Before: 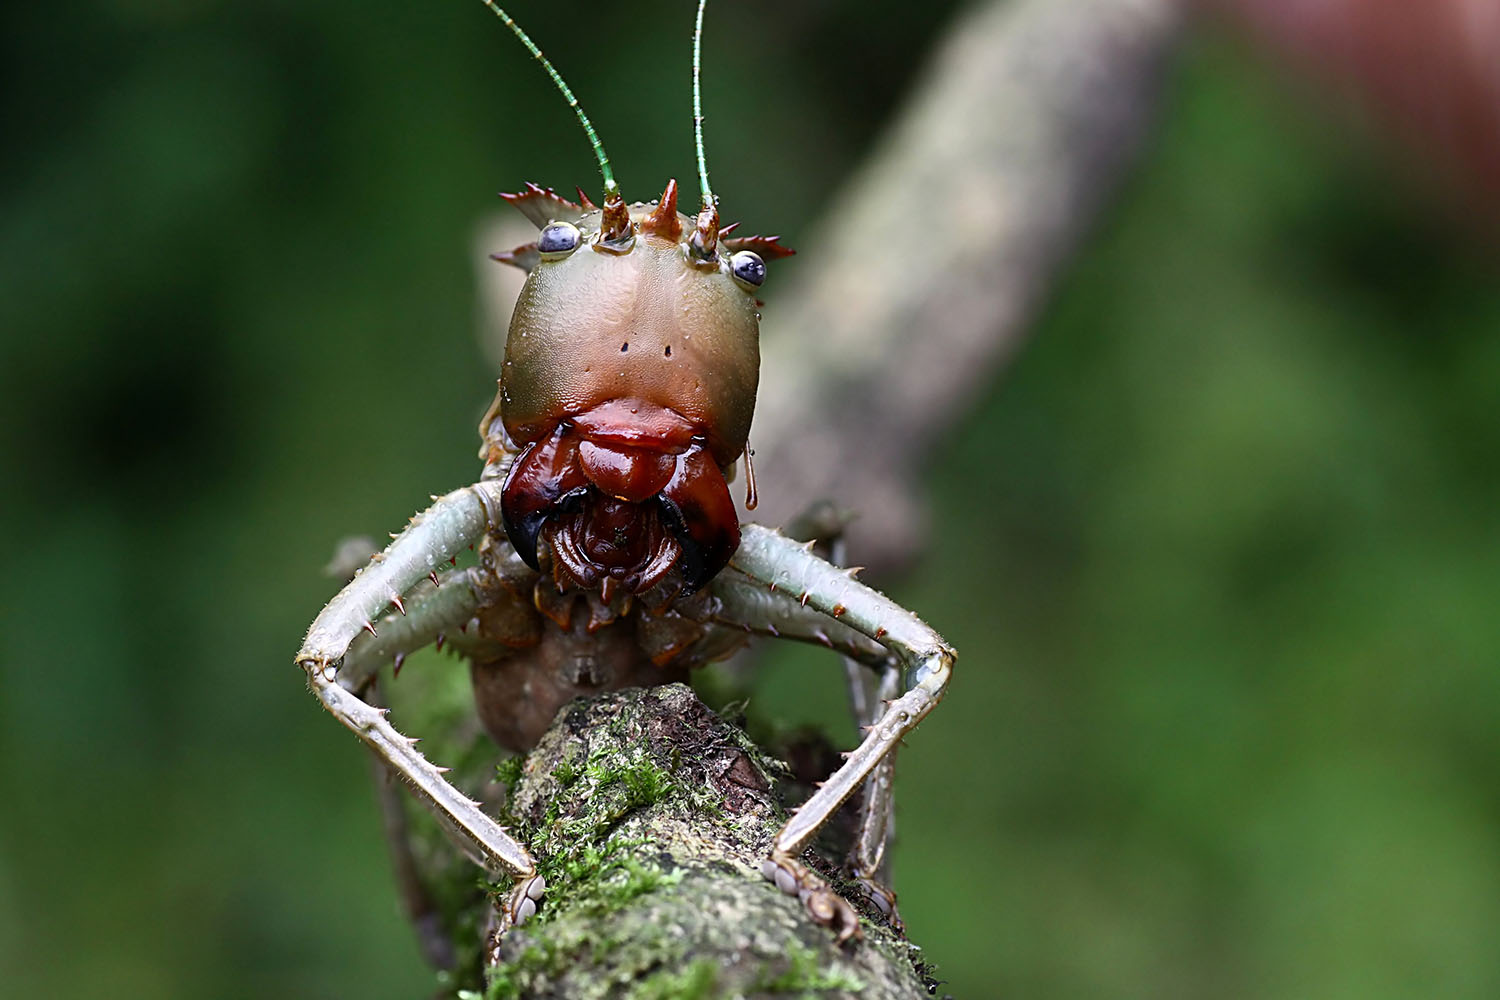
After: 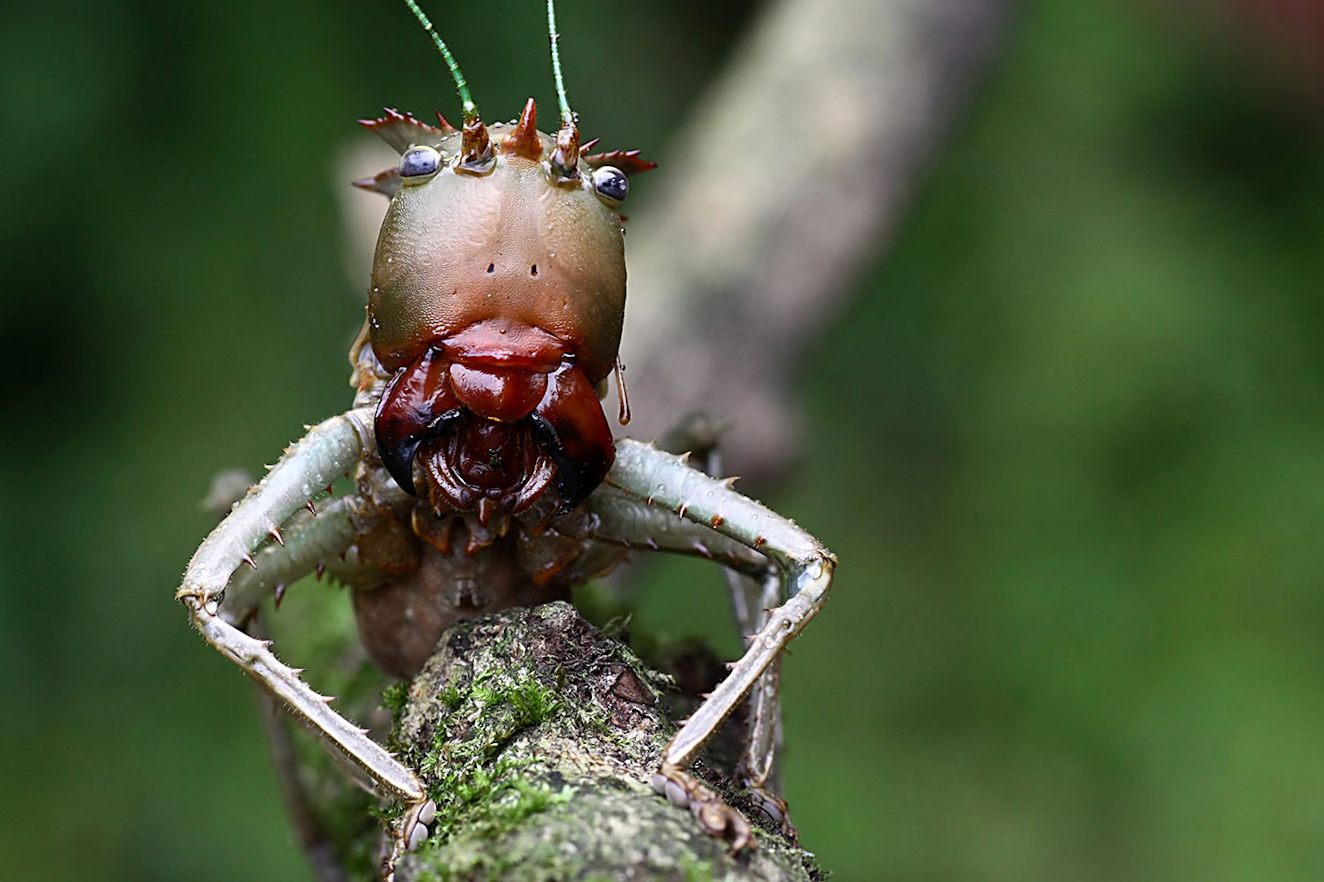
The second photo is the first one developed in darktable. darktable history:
crop and rotate: angle 2.66°, left 5.642%, top 5.708%
